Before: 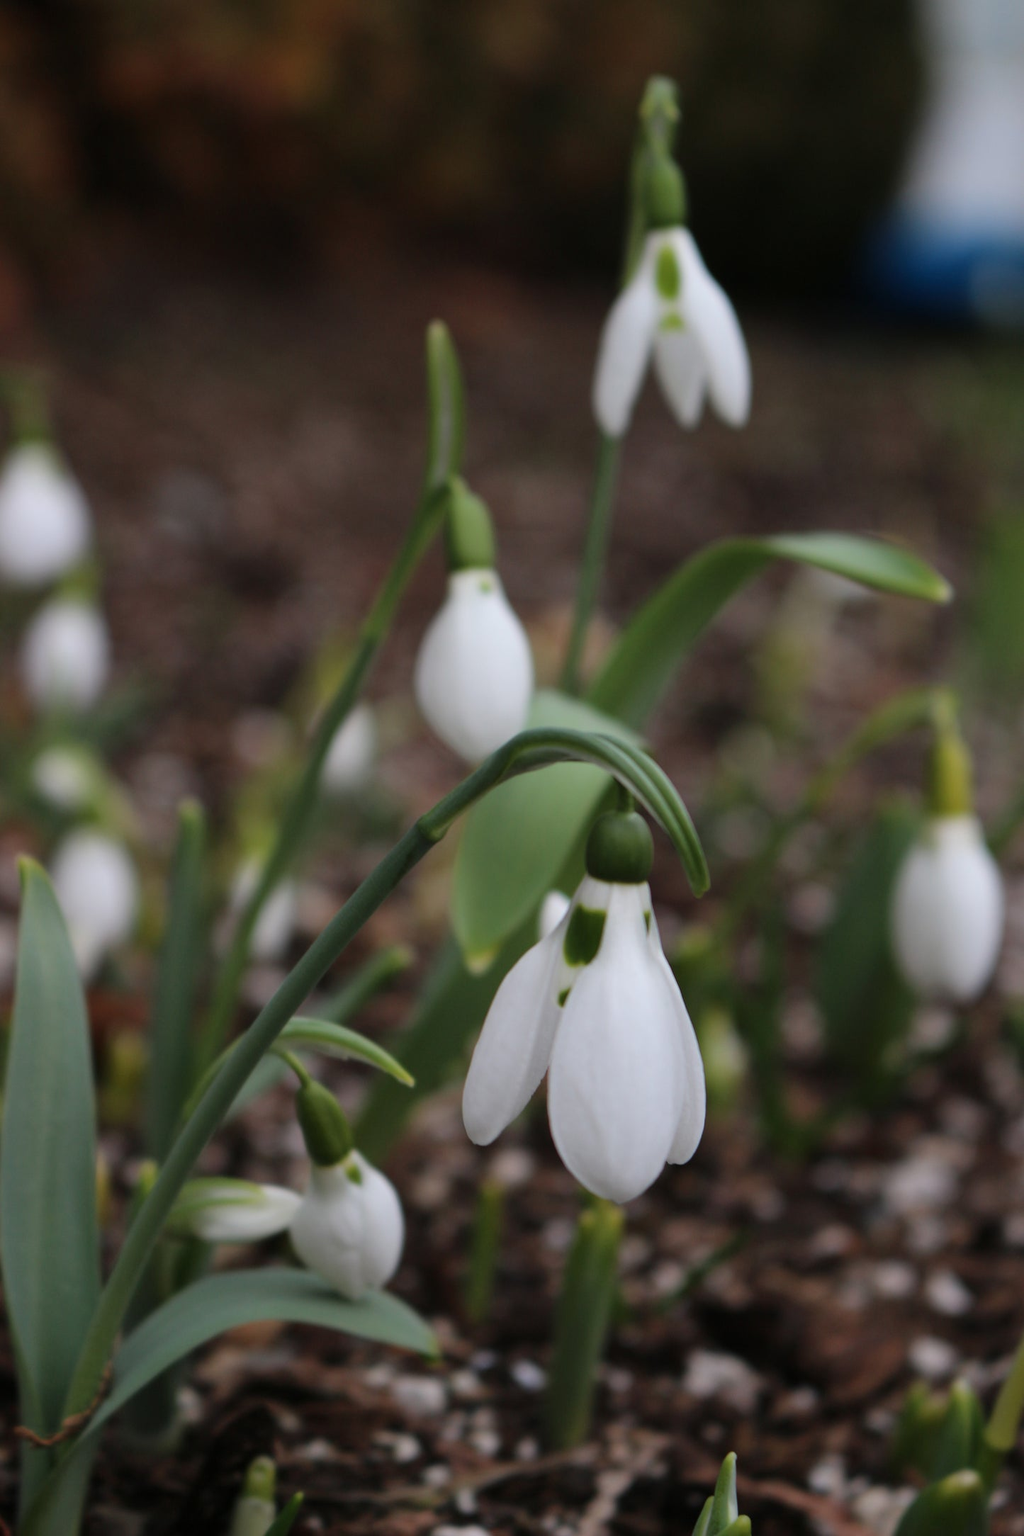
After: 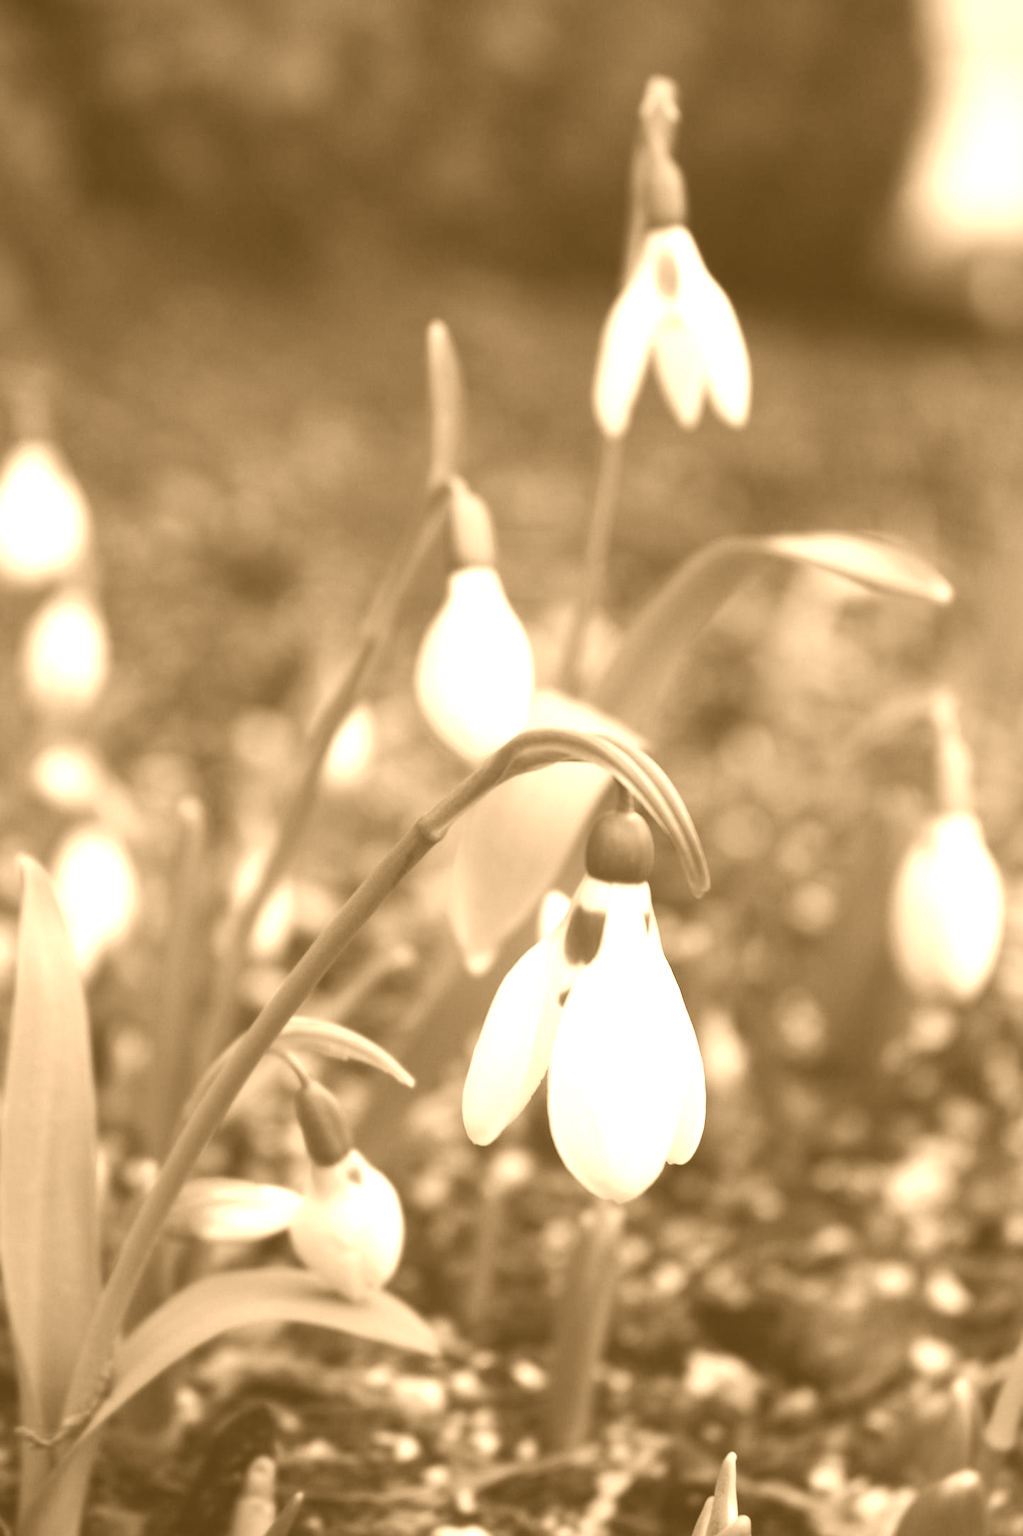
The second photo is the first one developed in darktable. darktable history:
colorize: hue 28.8°, source mix 100%
exposure: black level correction 0, exposure 0.953 EV, compensate exposure bias true, compensate highlight preservation false
